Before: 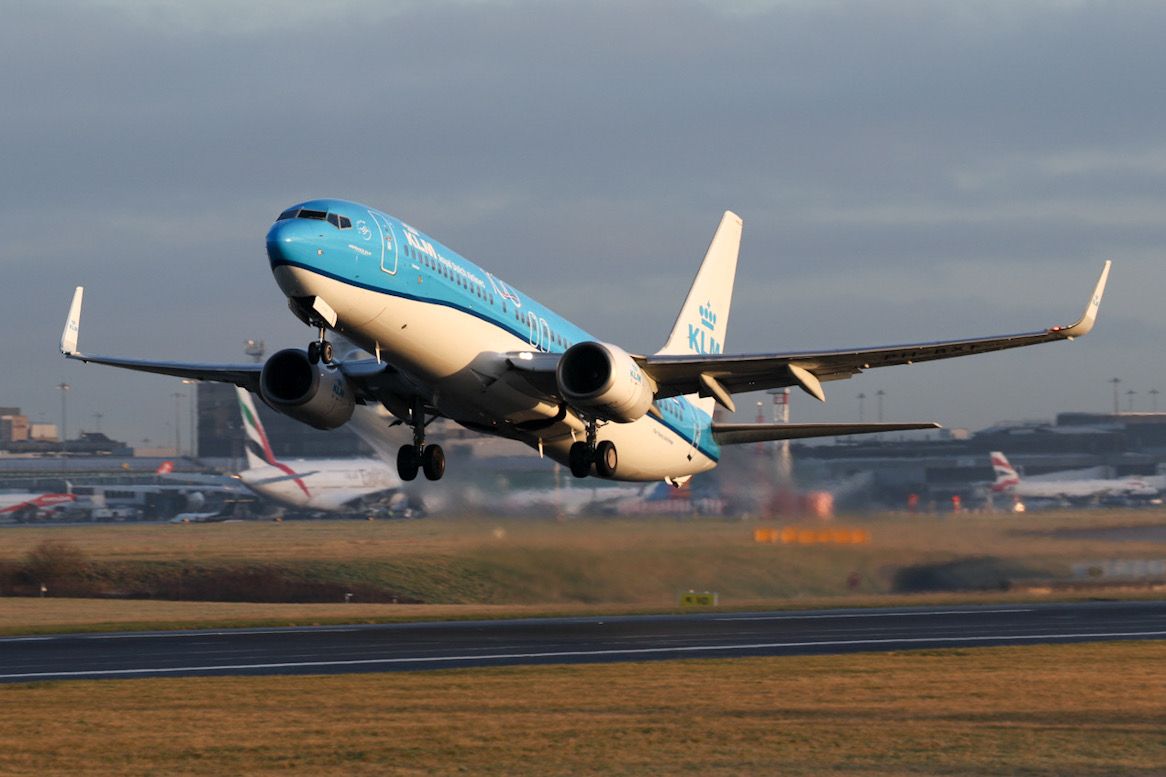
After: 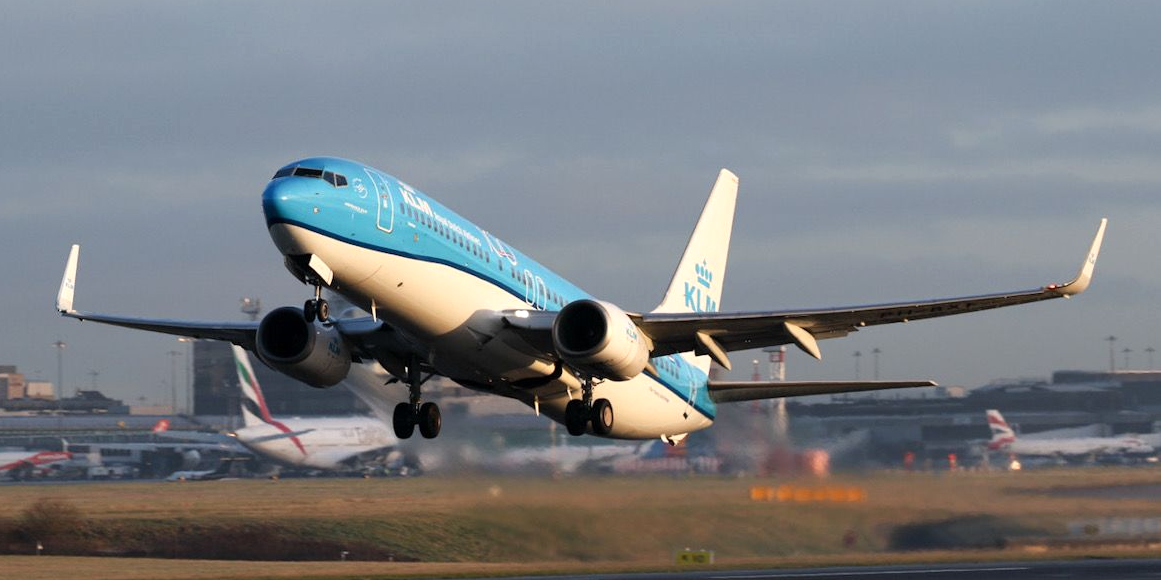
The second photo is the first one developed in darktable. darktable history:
crop: left 0.387%, top 5.469%, bottom 19.809%
white balance: emerald 1
shadows and highlights: shadows -12.5, white point adjustment 4, highlights 28.33
rotate and perspective: automatic cropping original format, crop left 0, crop top 0
